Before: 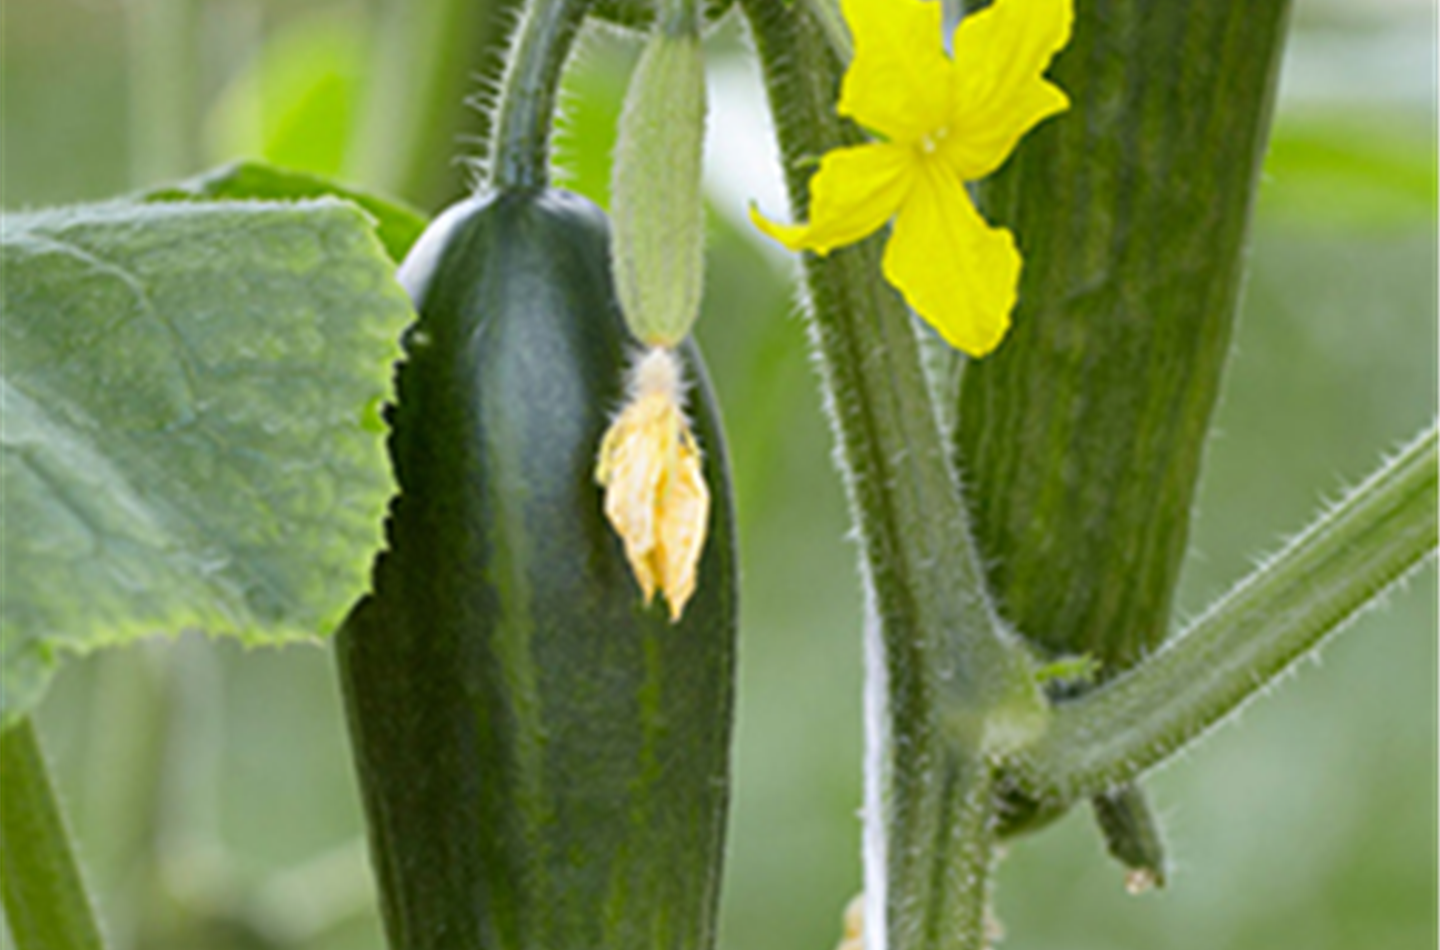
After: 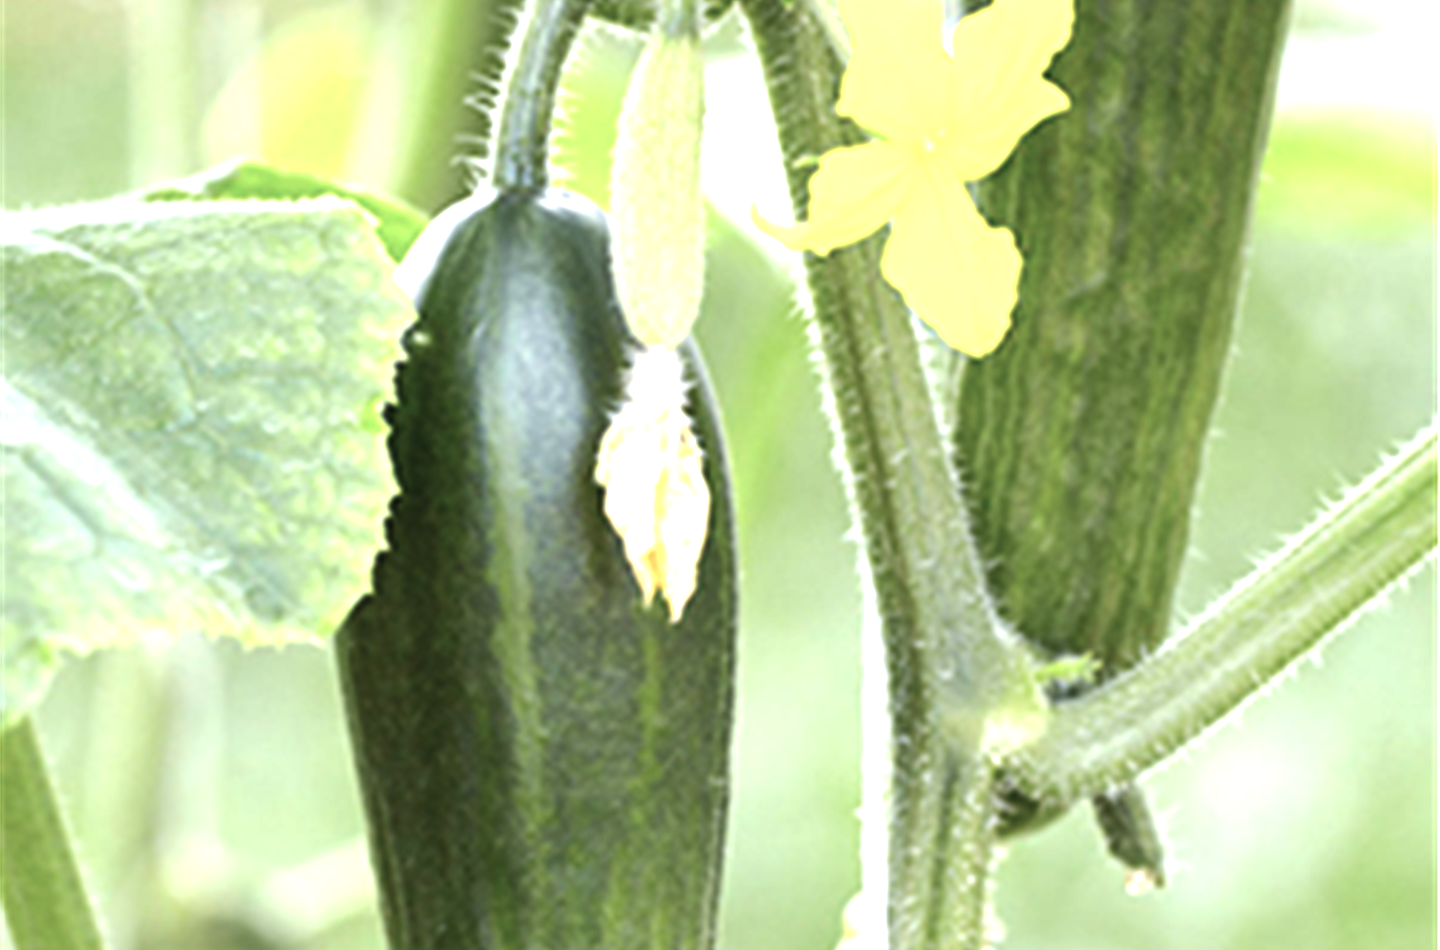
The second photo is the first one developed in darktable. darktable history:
tone equalizer: -8 EV -0.417 EV, -7 EV -0.389 EV, -6 EV -0.333 EV, -5 EV -0.222 EV, -3 EV 0.222 EV, -2 EV 0.333 EV, -1 EV 0.389 EV, +0 EV 0.417 EV, edges refinement/feathering 500, mask exposure compensation -1.57 EV, preserve details no
color balance: input saturation 80.07%
exposure: black level correction -0.002, exposure 1.115 EV, compensate highlight preservation false
